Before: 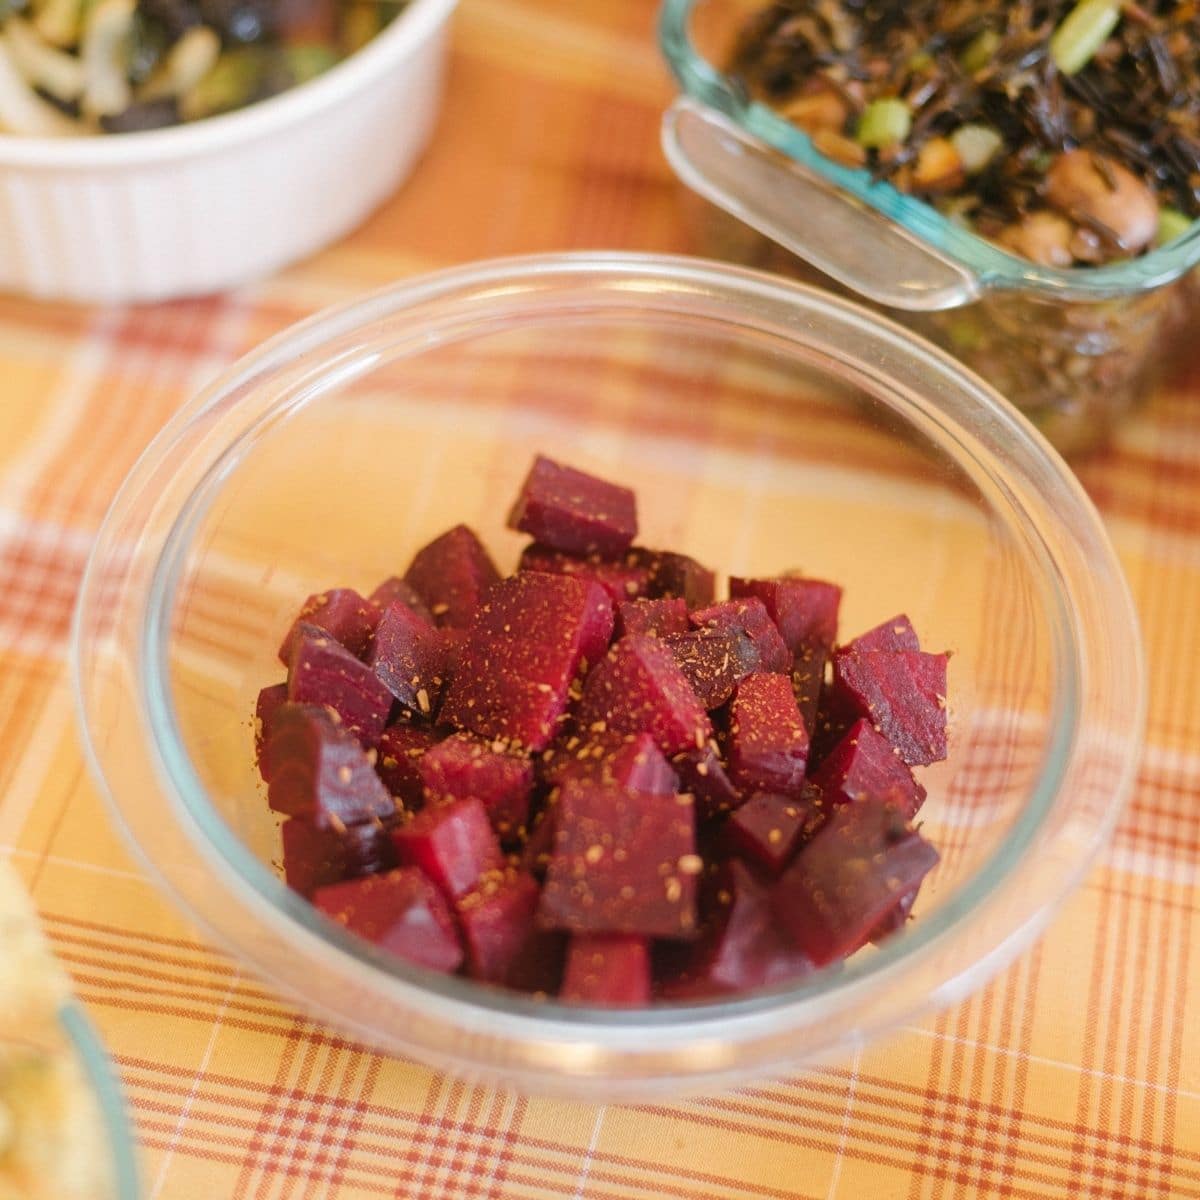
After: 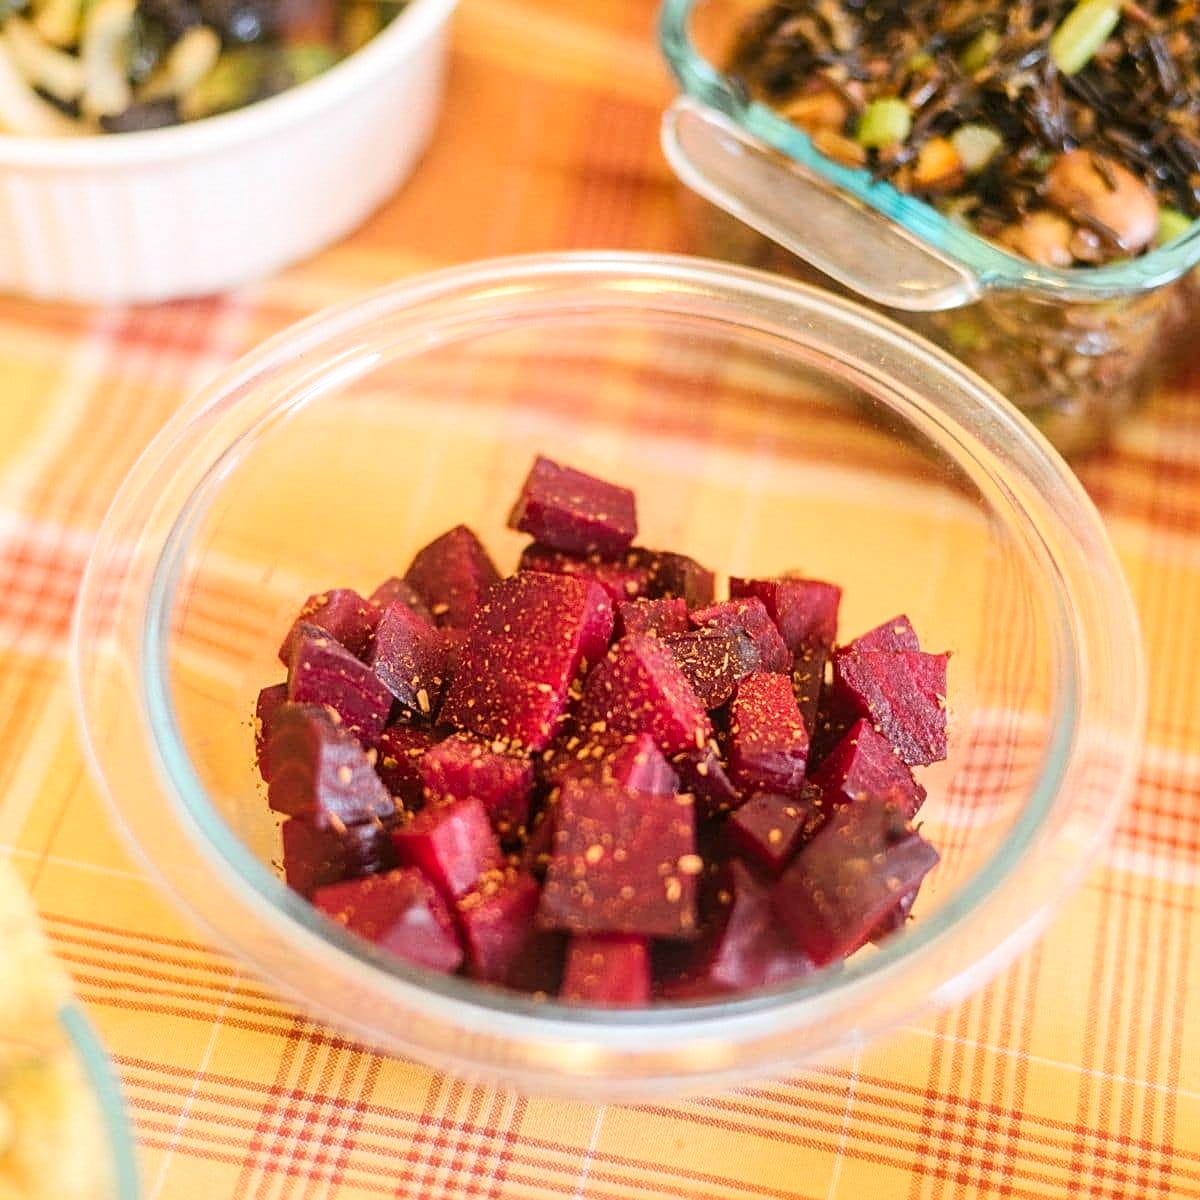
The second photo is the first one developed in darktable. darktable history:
sharpen: on, module defaults
local contrast: on, module defaults
contrast brightness saturation: contrast 0.2, brightness 0.16, saturation 0.22
